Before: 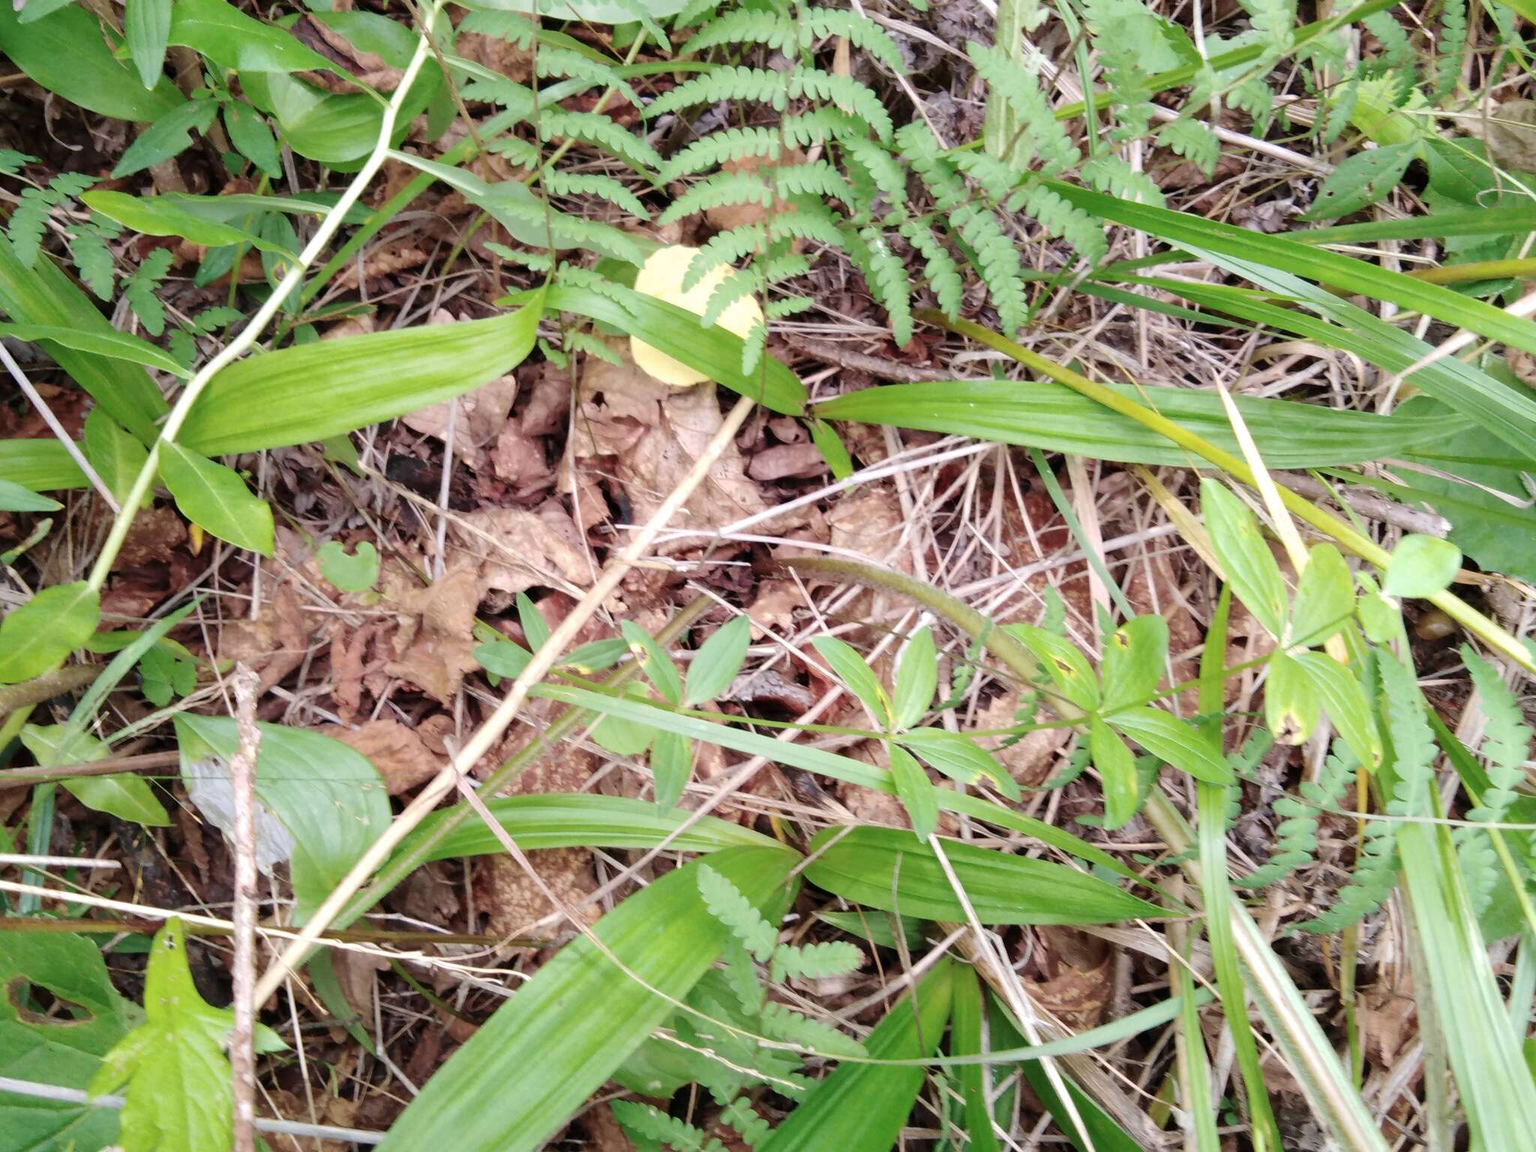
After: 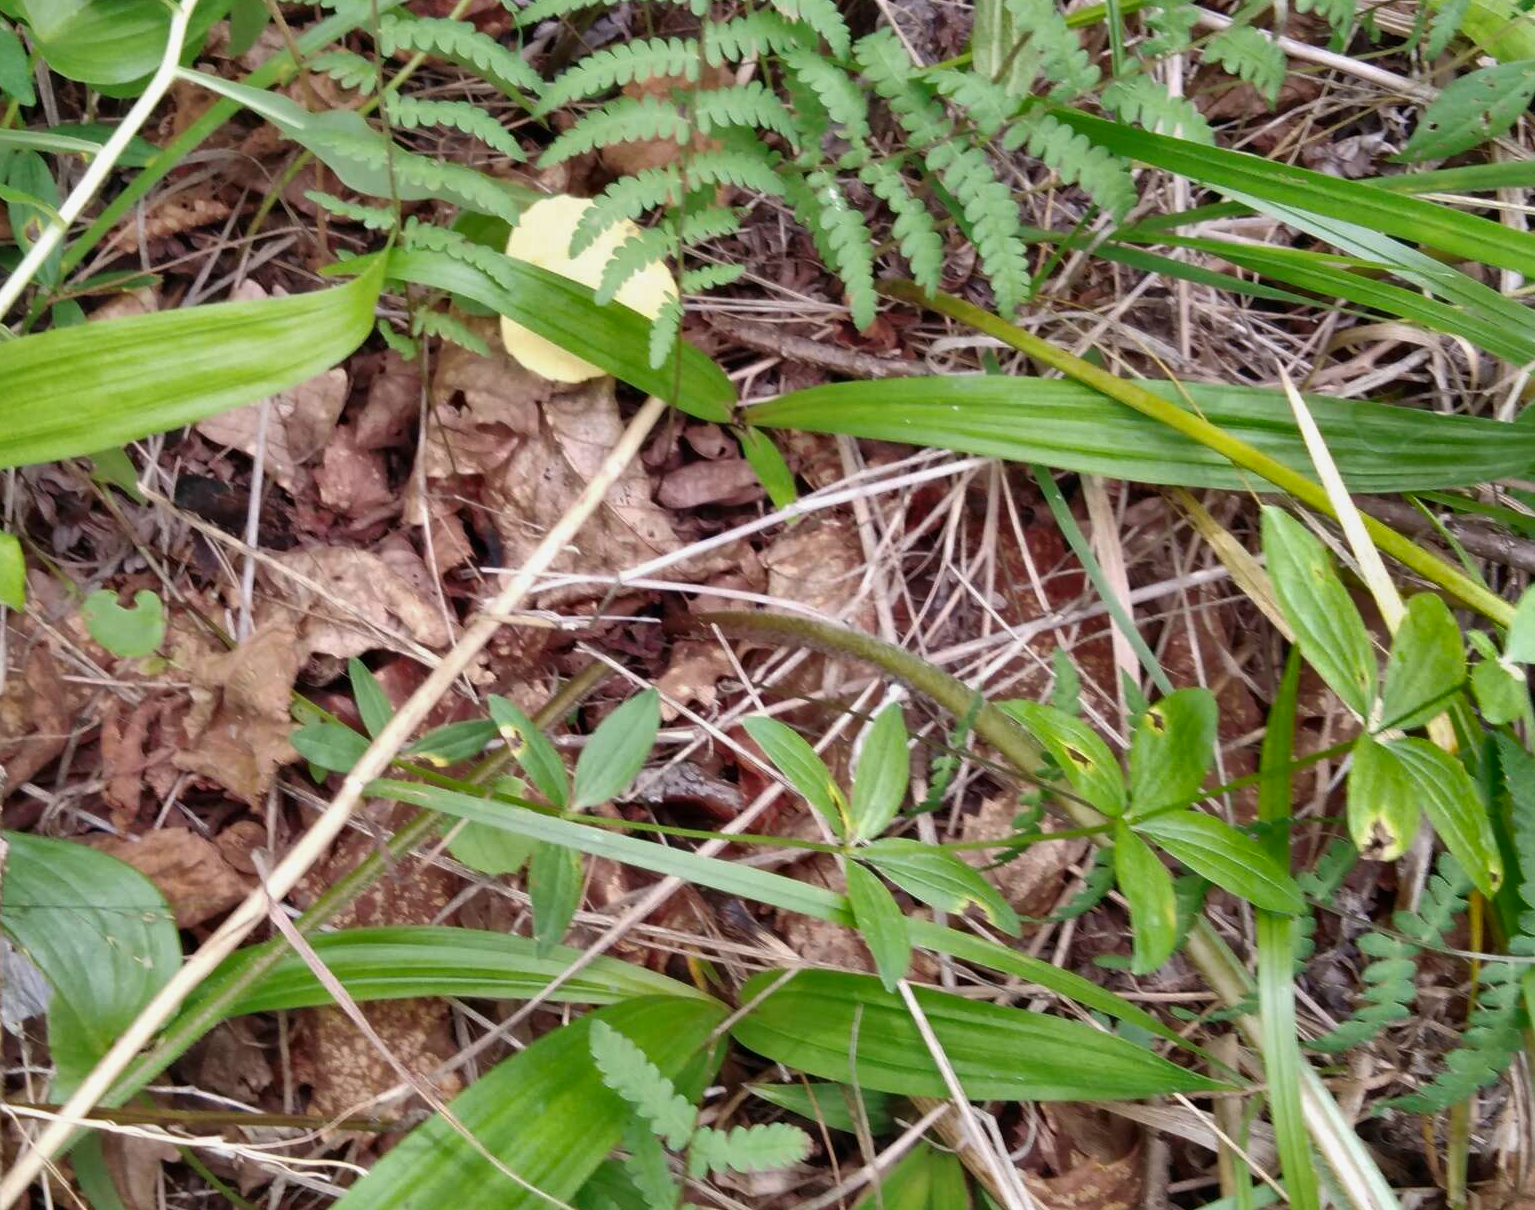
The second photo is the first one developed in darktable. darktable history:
crop: left 16.624%, top 8.642%, right 8.383%, bottom 12.579%
shadows and highlights: radius 123.22, shadows 98.25, white point adjustment -2.83, highlights -99.53, soften with gaussian
